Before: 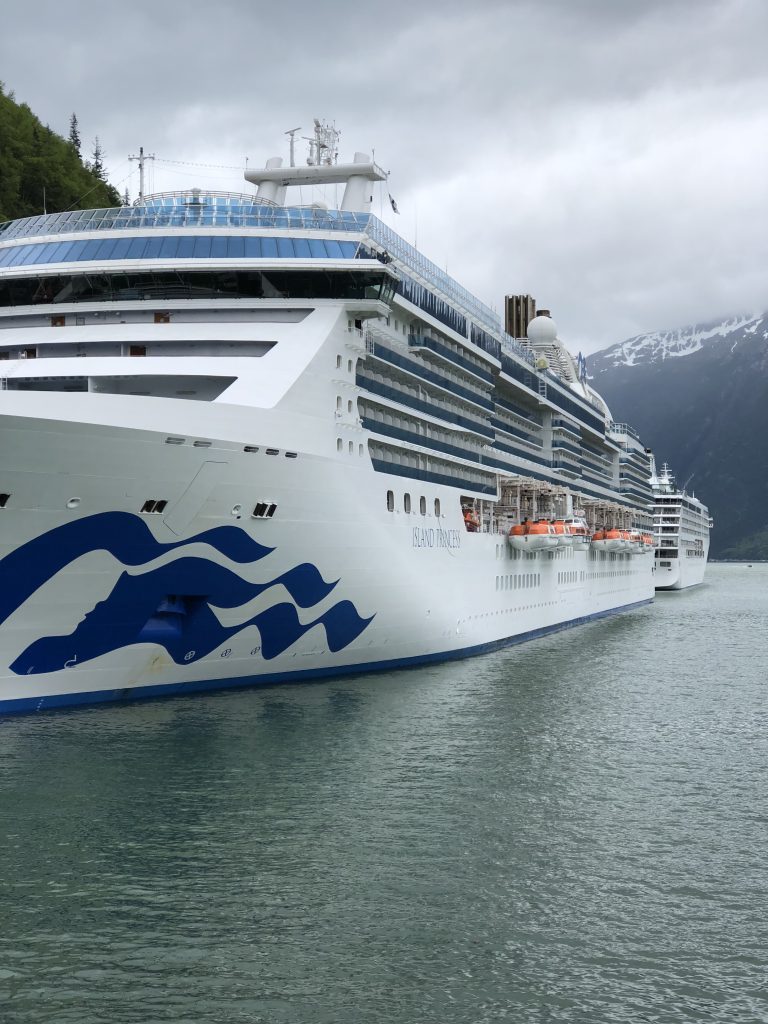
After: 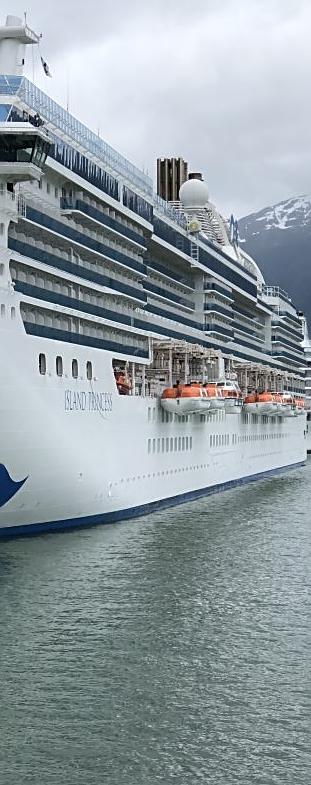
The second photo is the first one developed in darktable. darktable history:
crop: left 45.438%, top 13.406%, right 14.059%, bottom 9.877%
sharpen: on, module defaults
